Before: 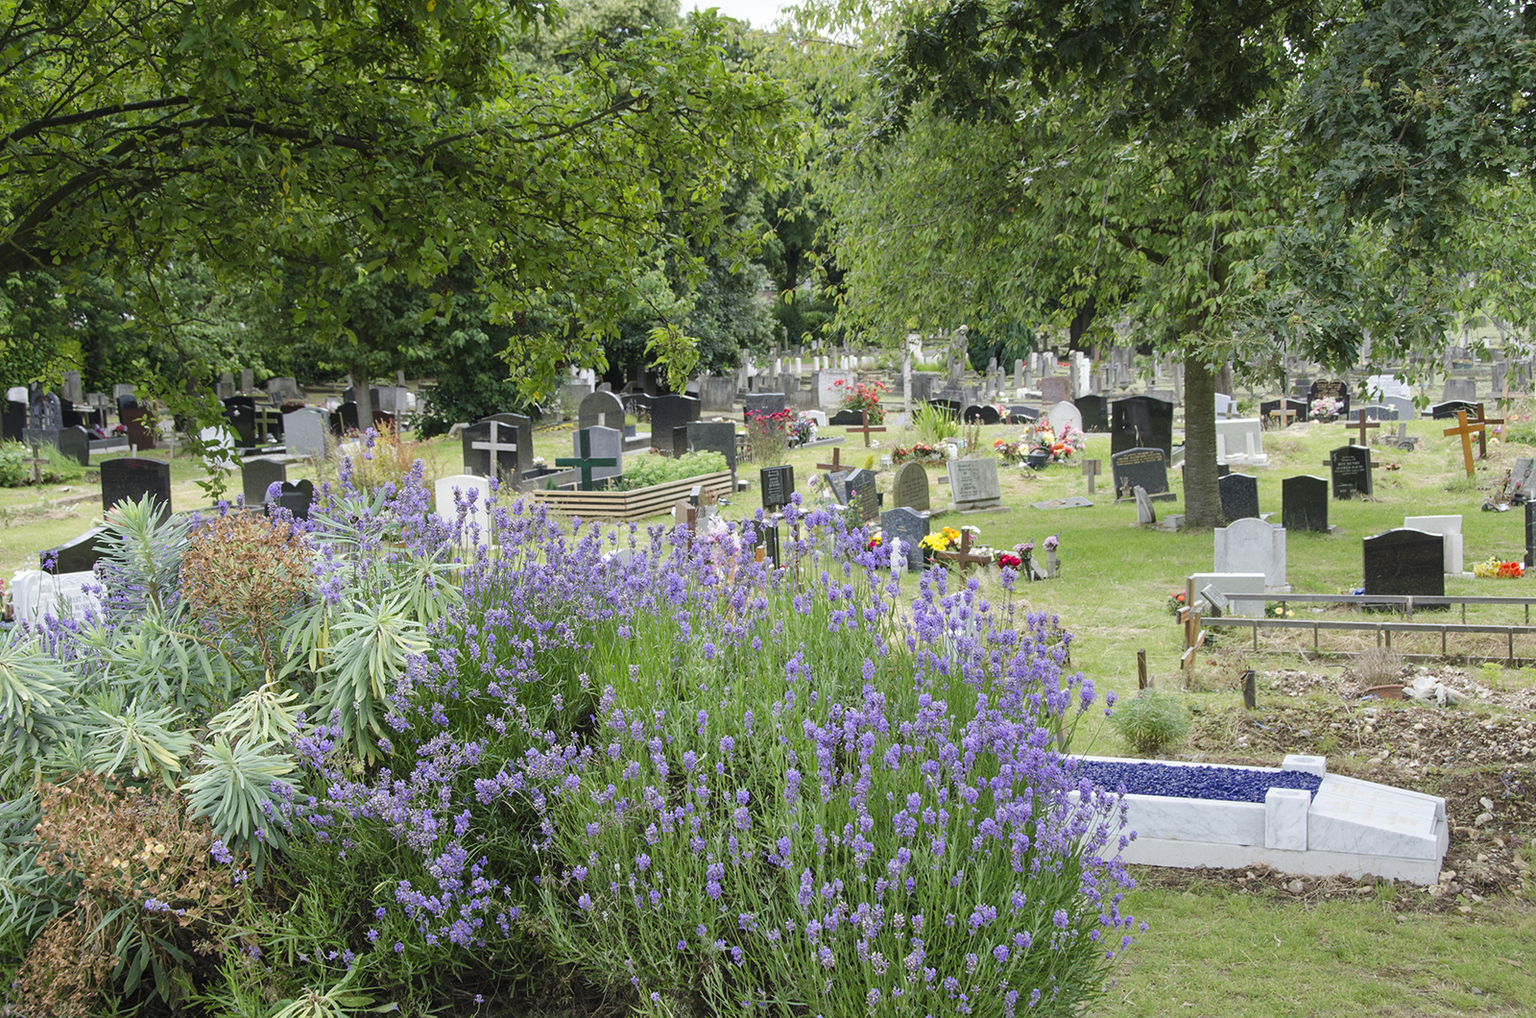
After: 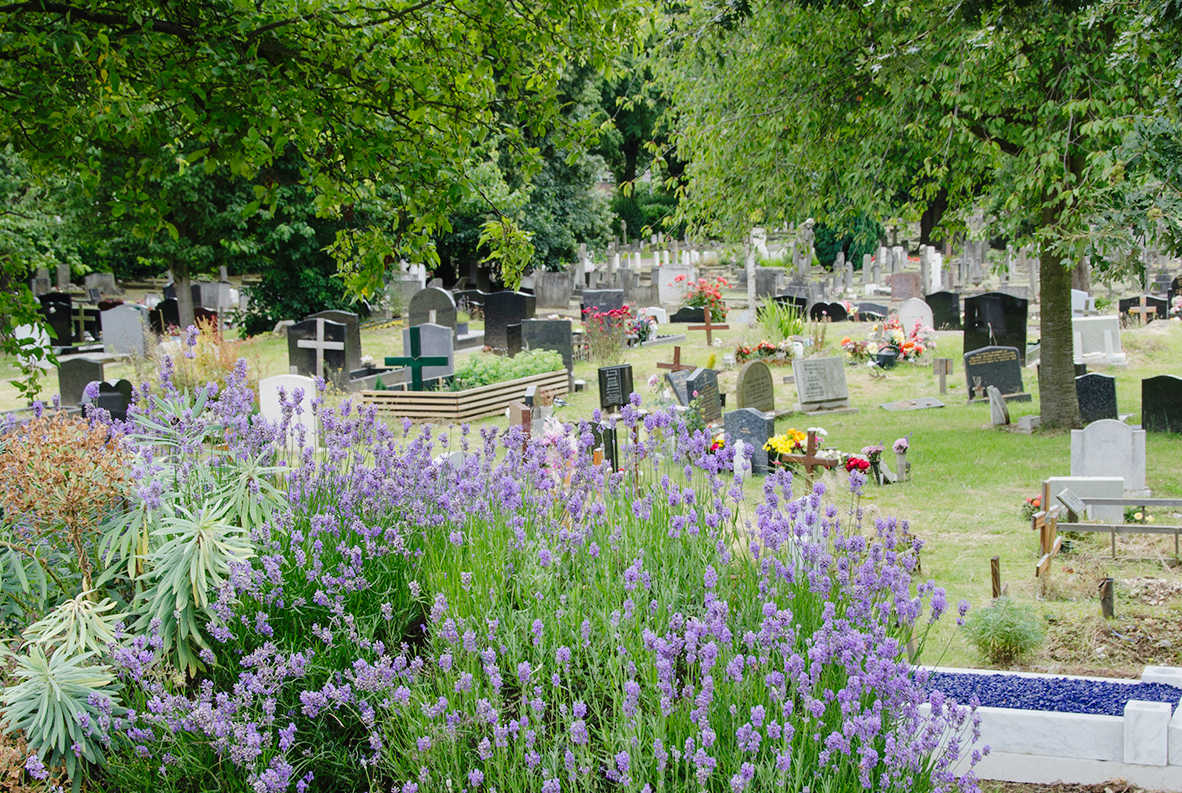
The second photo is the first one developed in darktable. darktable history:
crop and rotate: left 12.147%, top 11.37%, right 13.939%, bottom 13.735%
tone curve: curves: ch0 [(0, 0.008) (0.046, 0.032) (0.151, 0.108) (0.367, 0.379) (0.496, 0.526) (0.771, 0.786) (0.857, 0.85) (1, 0.965)]; ch1 [(0, 0) (0.248, 0.252) (0.388, 0.383) (0.482, 0.478) (0.499, 0.499) (0.518, 0.518) (0.544, 0.552) (0.585, 0.617) (0.683, 0.735) (0.823, 0.894) (1, 1)]; ch2 [(0, 0) (0.302, 0.284) (0.427, 0.417) (0.473, 0.47) (0.503, 0.503) (0.523, 0.518) (0.55, 0.563) (0.624, 0.643) (0.753, 0.764) (1, 1)], preserve colors none
